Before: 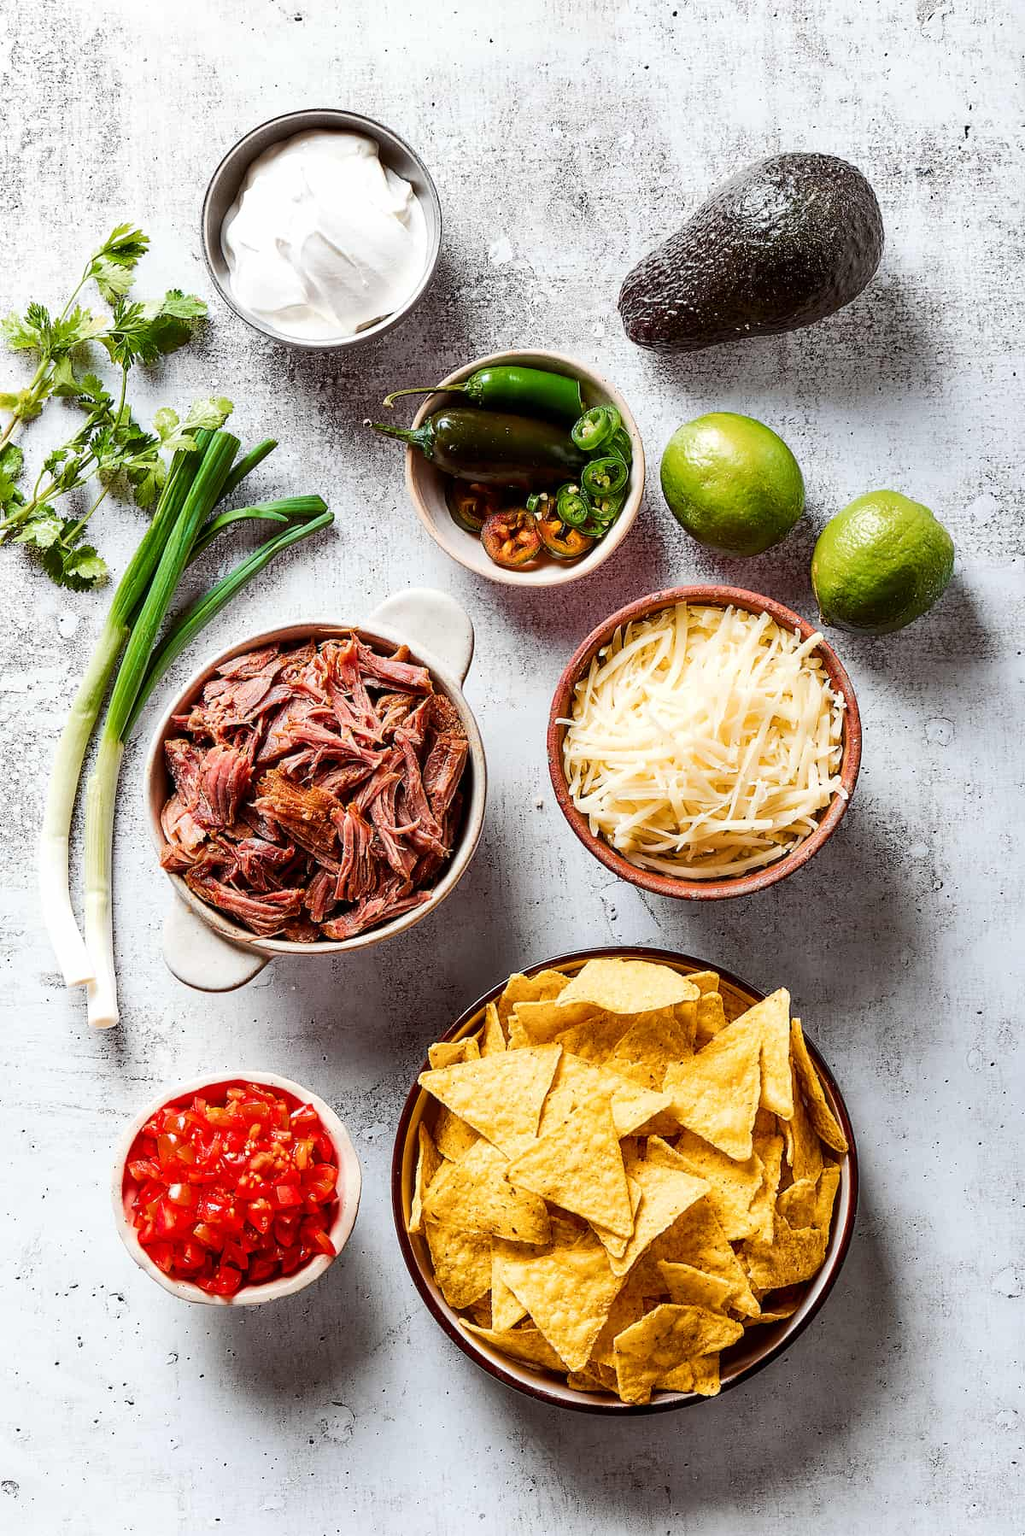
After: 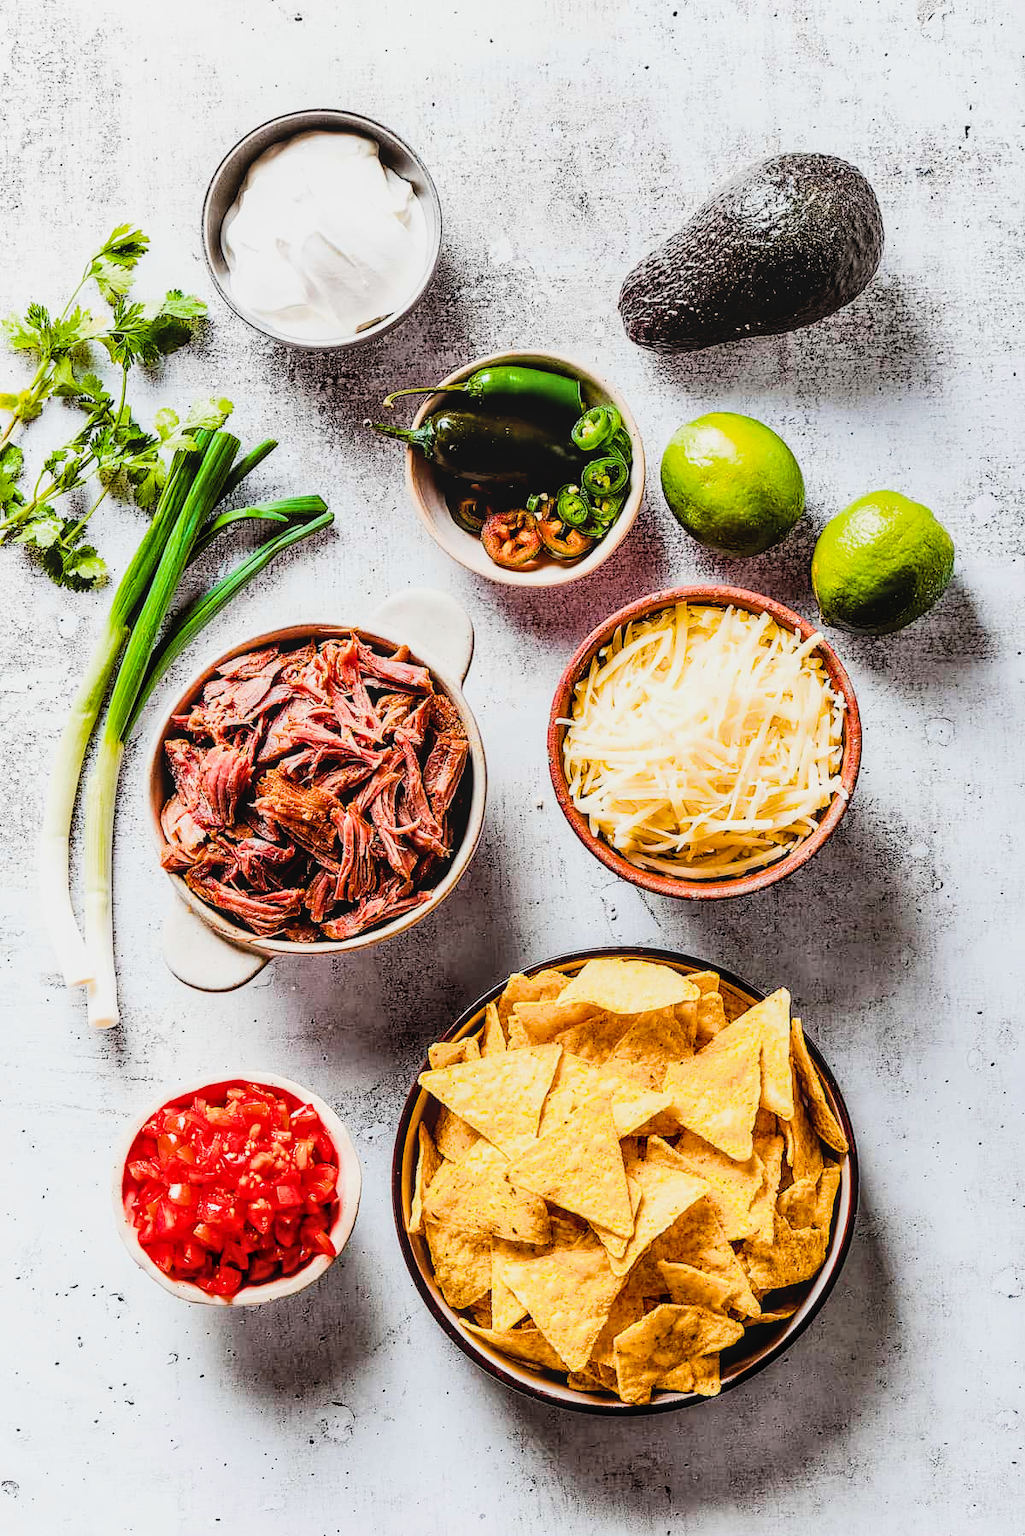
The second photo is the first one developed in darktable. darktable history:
local contrast: detail 115%
filmic rgb: black relative exposure -5 EV, hardness 2.88, contrast 1.3, highlights saturation mix -30%
color balance rgb: perceptual saturation grading › global saturation 20%, global vibrance 20%
exposure: black level correction 0, exposure 0.5 EV, compensate highlight preservation false
